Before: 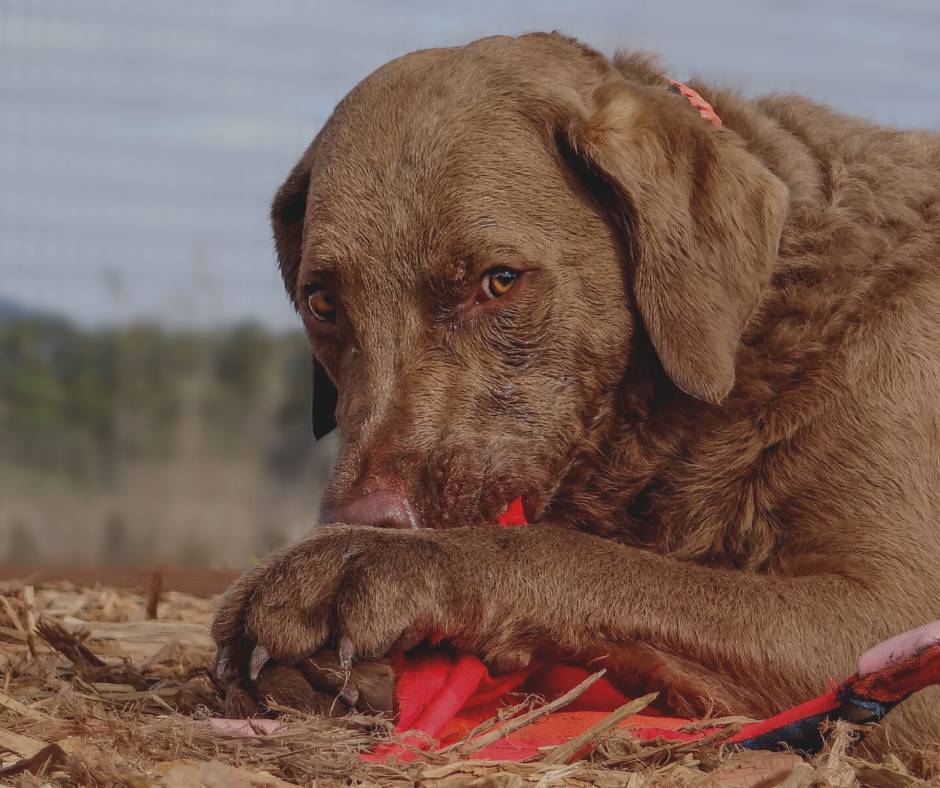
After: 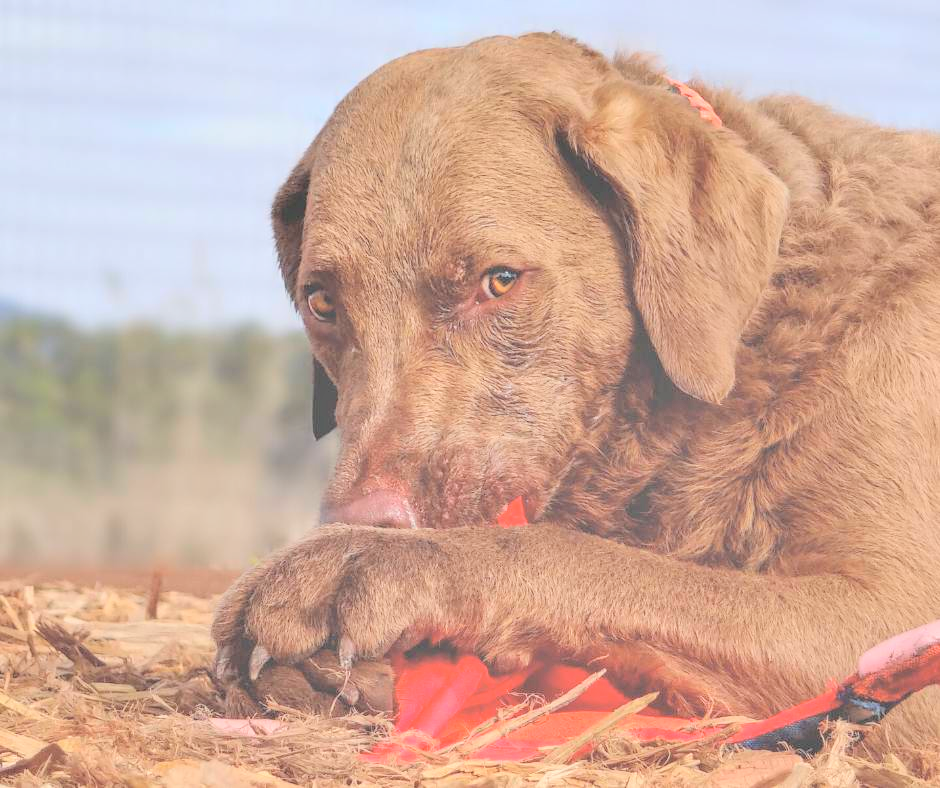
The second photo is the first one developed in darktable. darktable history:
exposure: black level correction 0, exposure 0.7 EV, compensate exposure bias true, compensate highlight preservation false
contrast brightness saturation: brightness 1
shadows and highlights: shadows 53, soften with gaussian
